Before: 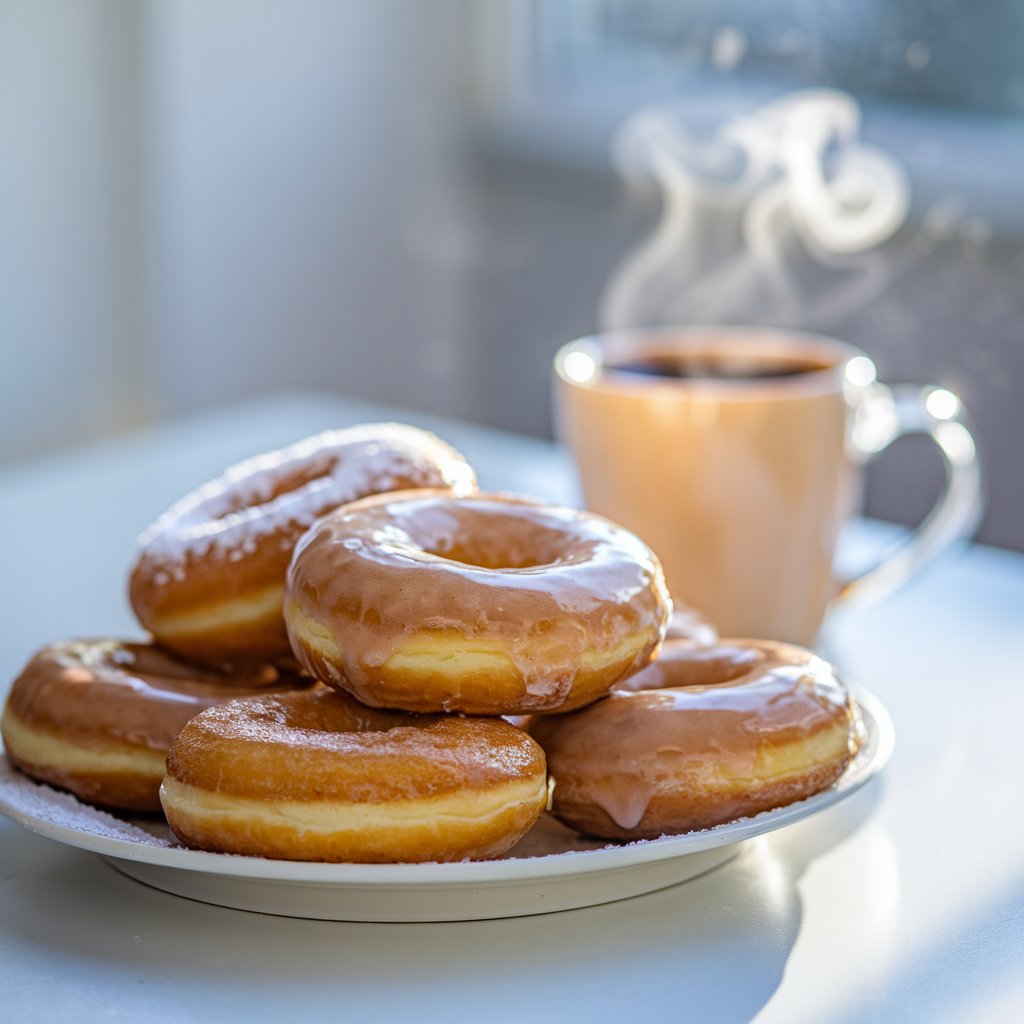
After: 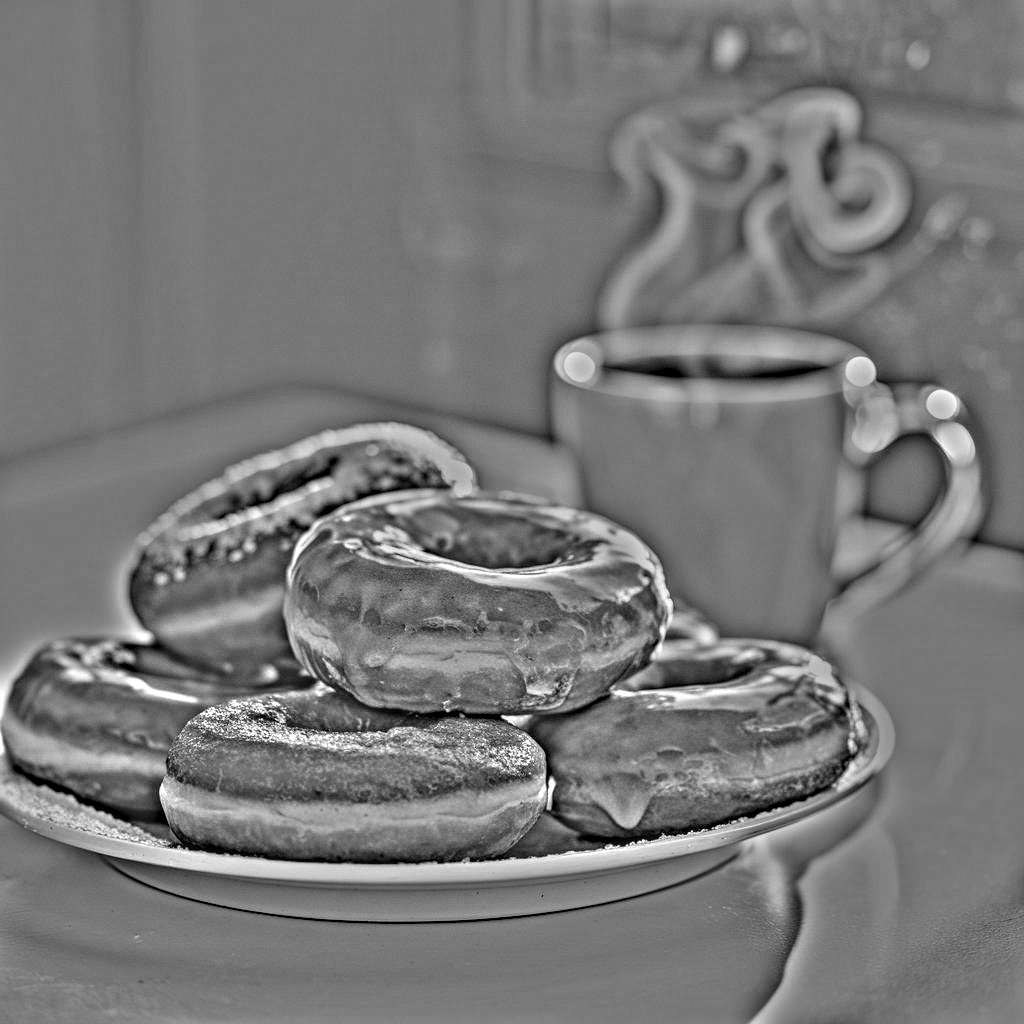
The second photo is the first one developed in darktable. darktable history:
highpass: on, module defaults
local contrast: detail 130%
exposure: black level correction 0.005, exposure 0.014 EV, compensate highlight preservation false
